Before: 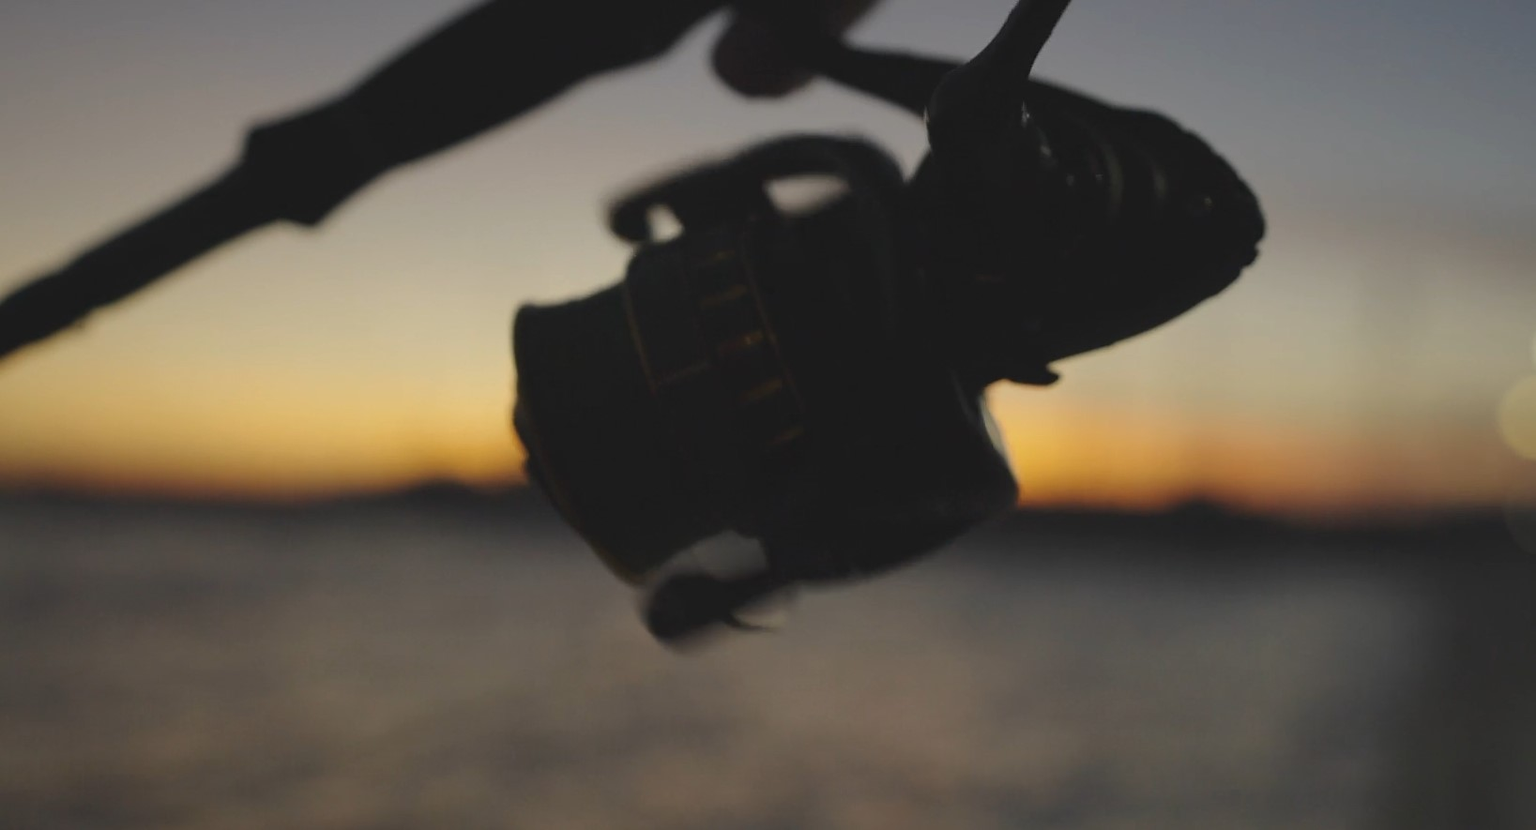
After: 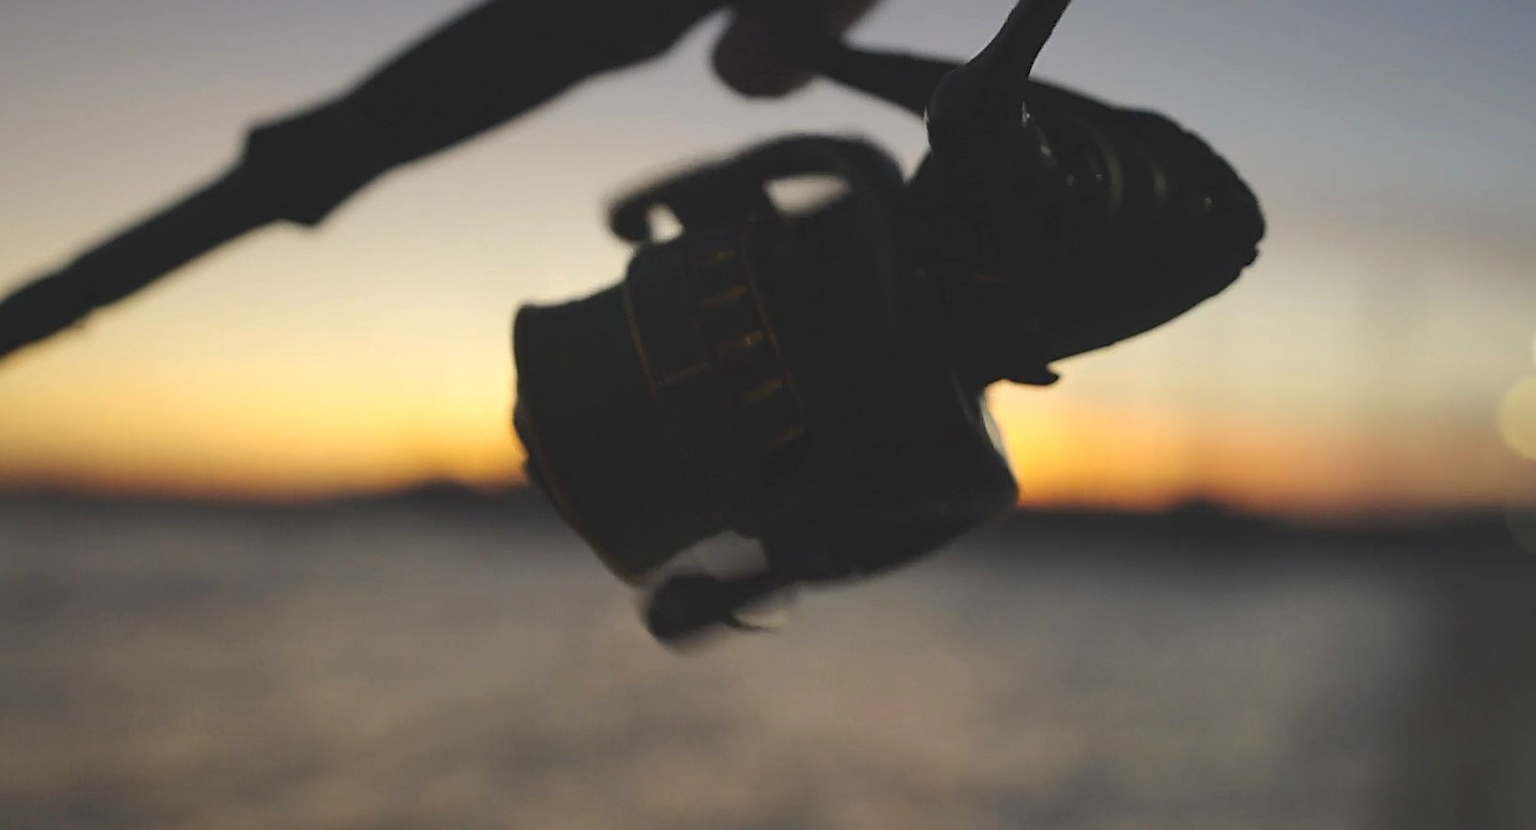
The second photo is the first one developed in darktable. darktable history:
exposure: exposure 0.657 EV, compensate highlight preservation false
sharpen: on, module defaults
